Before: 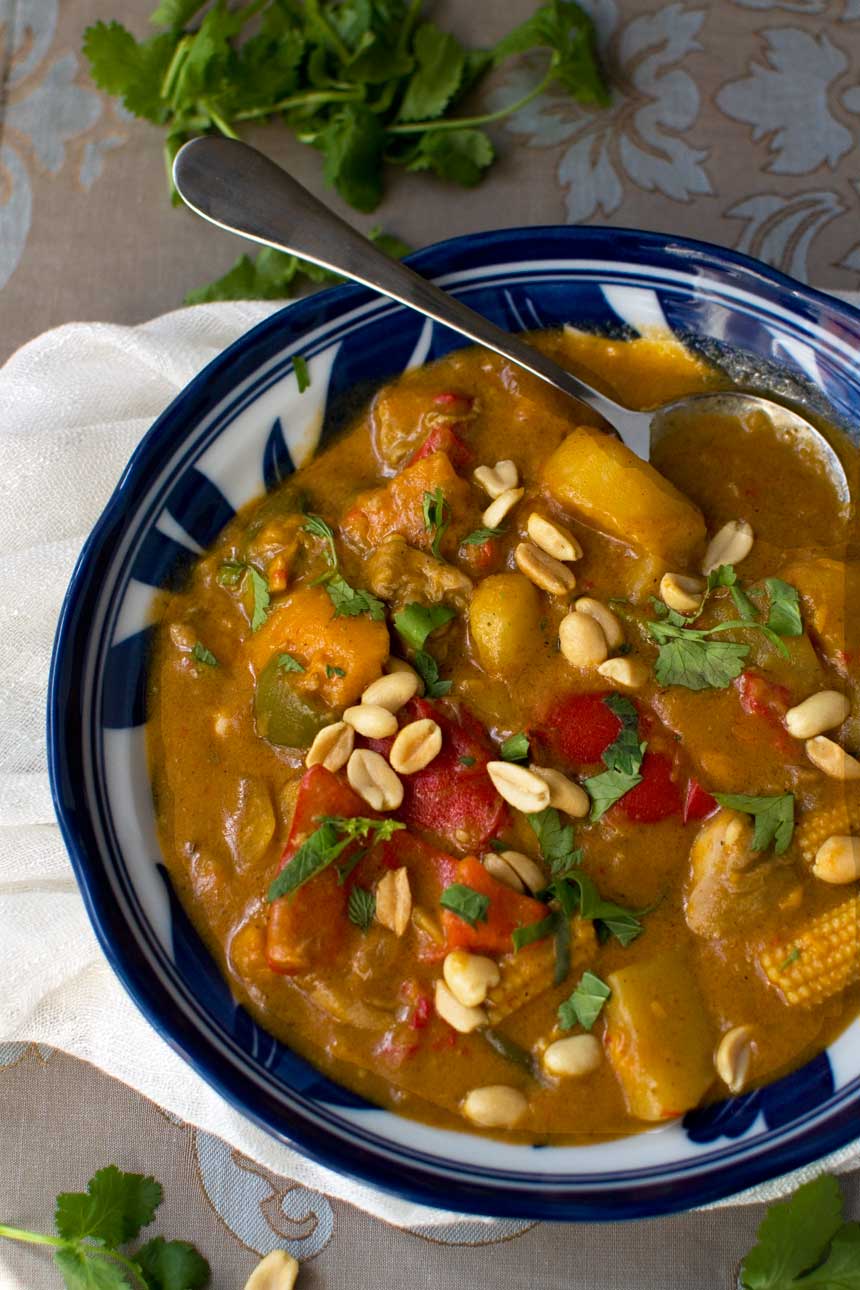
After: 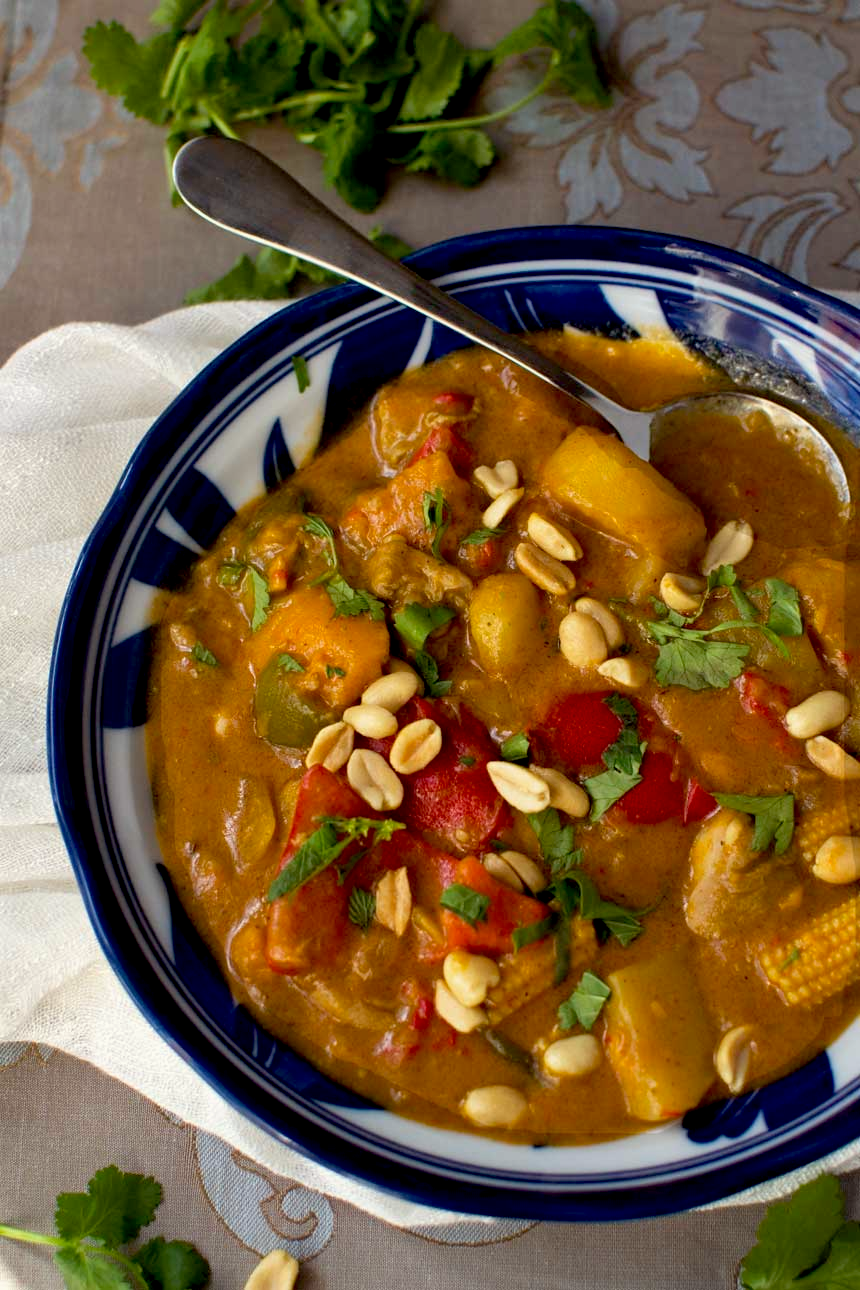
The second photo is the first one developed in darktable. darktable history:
exposure: black level correction 0.011, compensate highlight preservation false
color correction: highlights a* -0.921, highlights b* 4.63, shadows a* 3.52
shadows and highlights: shadows 43.85, white point adjustment -1.27, soften with gaussian
